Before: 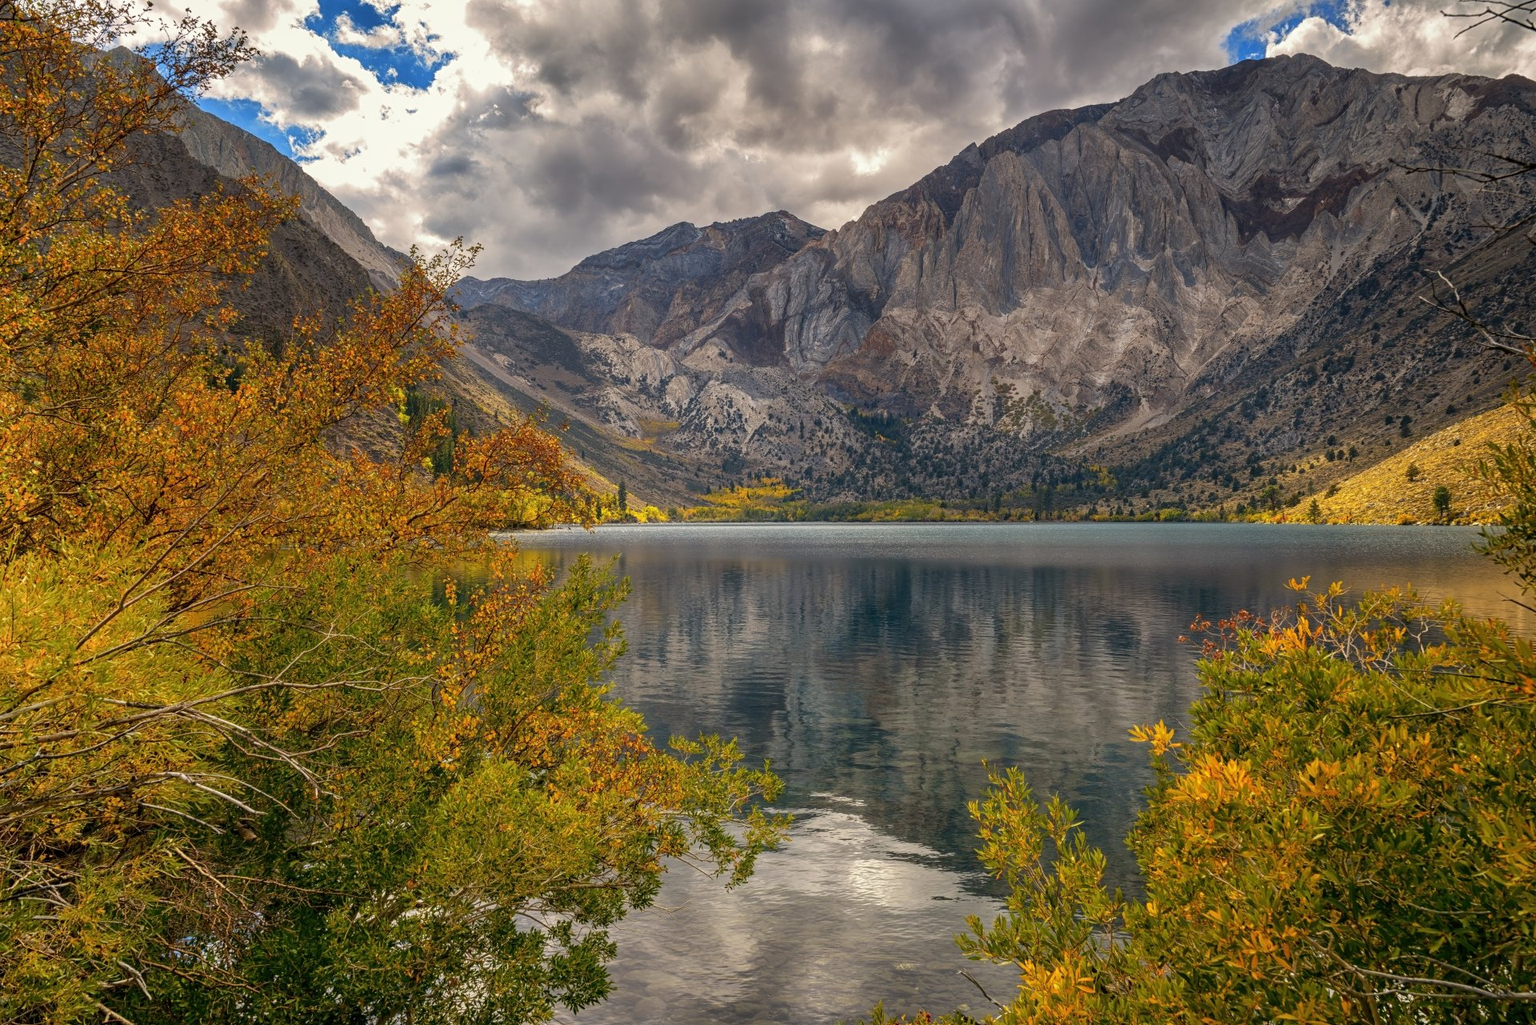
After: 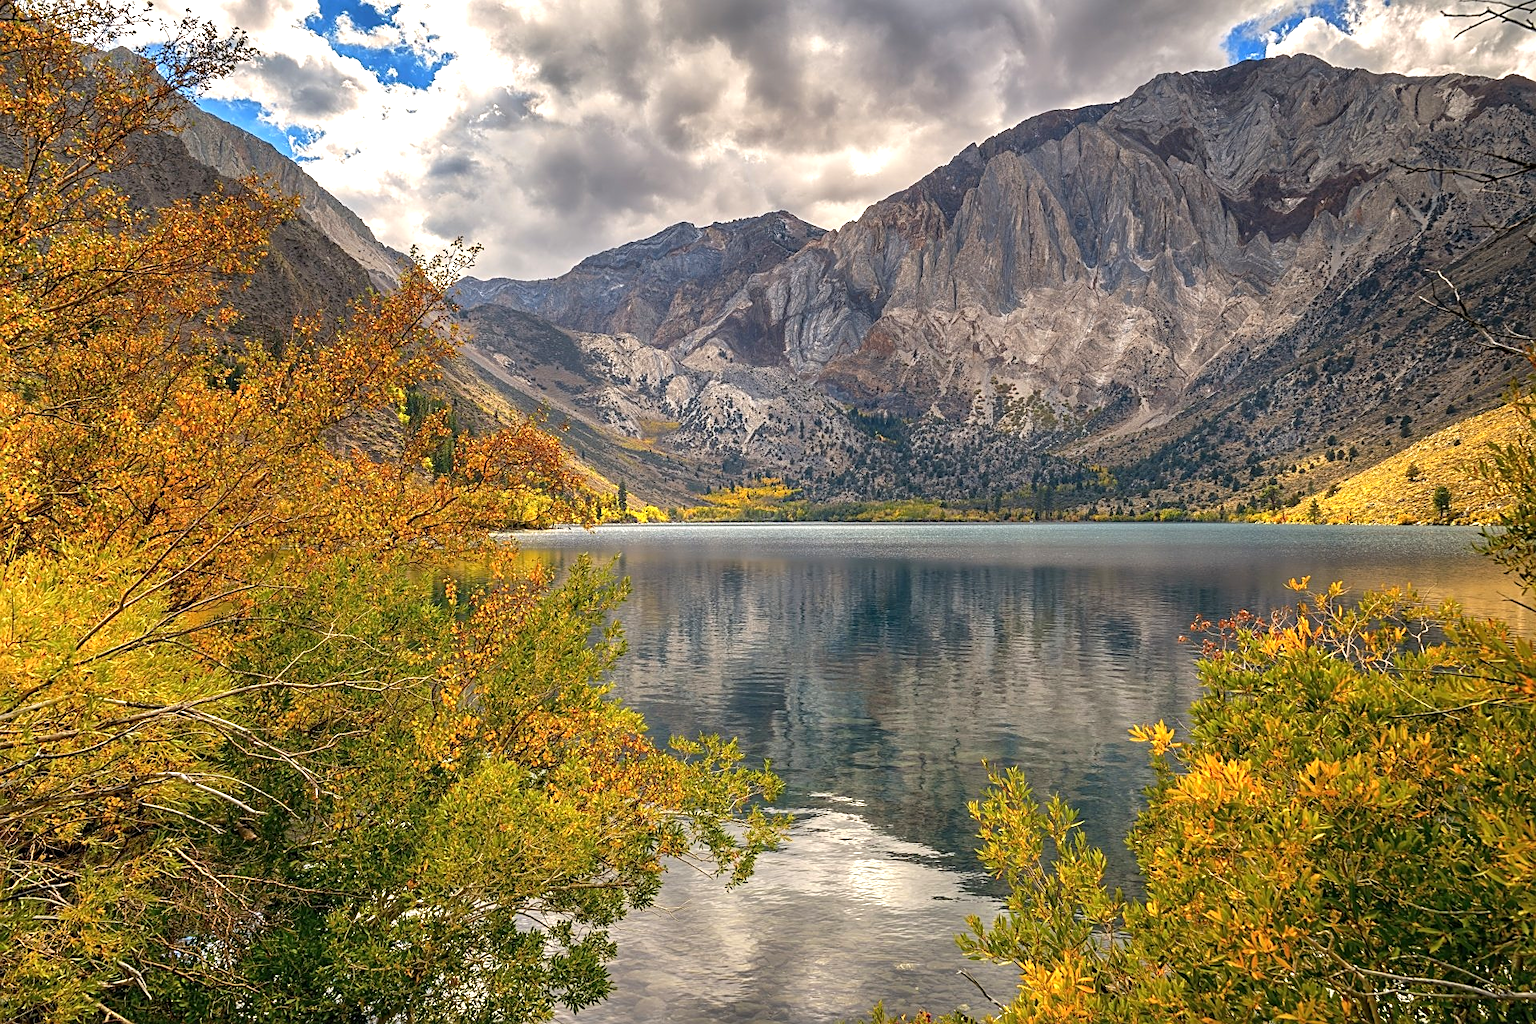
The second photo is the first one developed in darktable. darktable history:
exposure: black level correction 0, exposure 0.692 EV, compensate exposure bias true, compensate highlight preservation false
sharpen: on, module defaults
